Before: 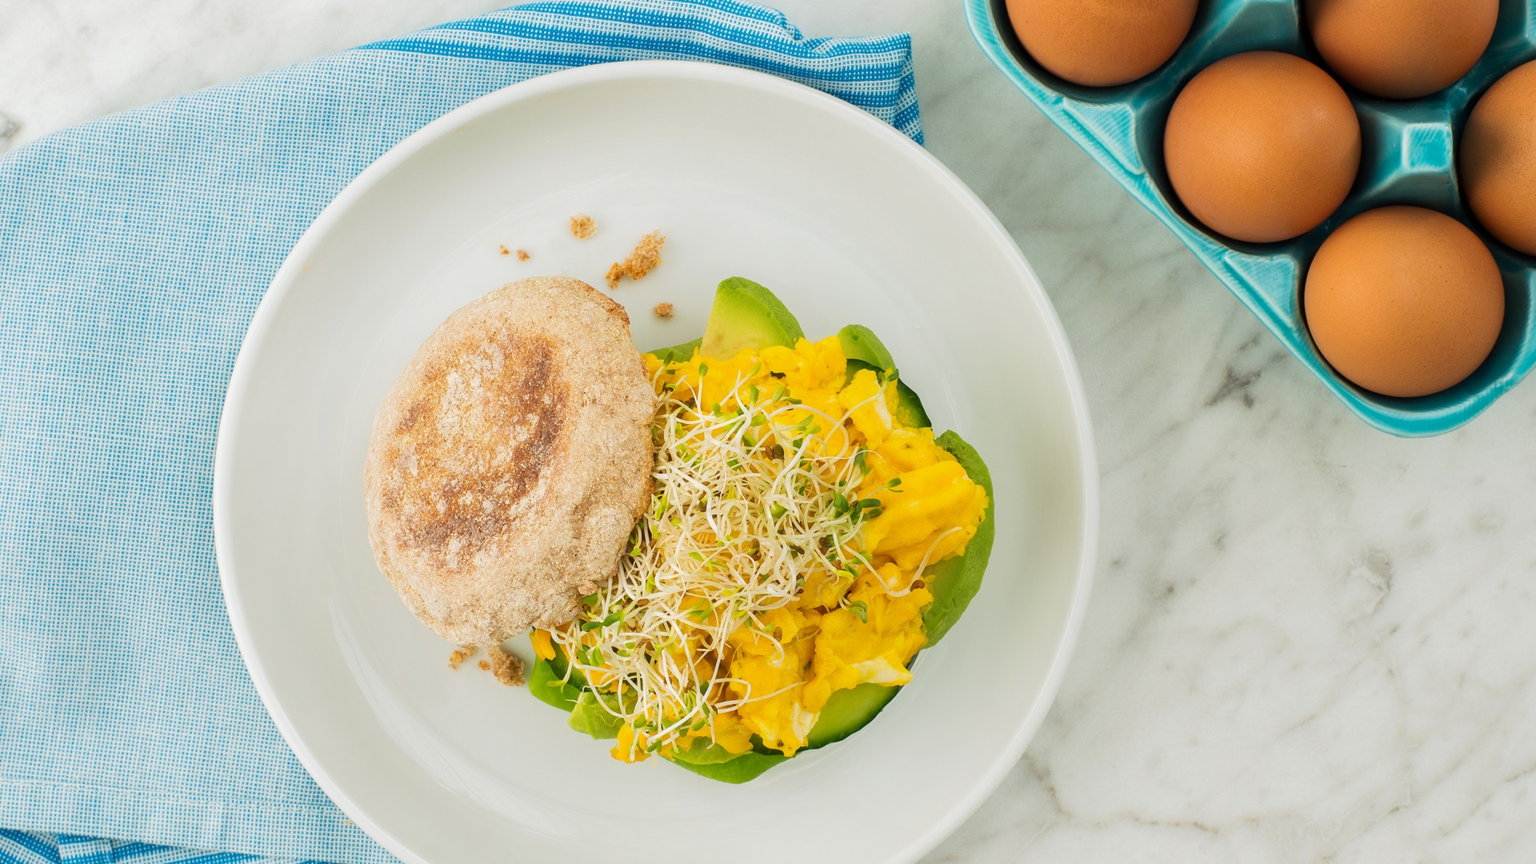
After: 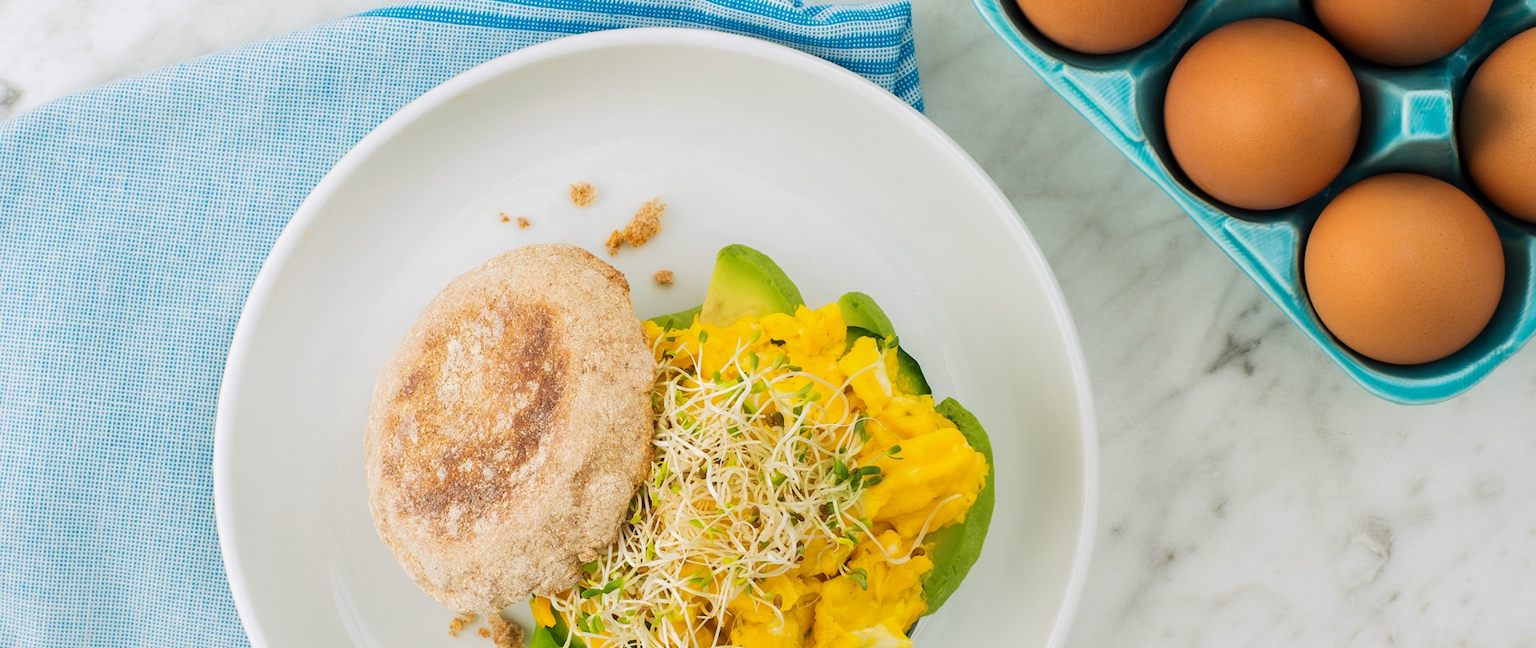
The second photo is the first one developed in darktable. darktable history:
crop: top 3.857%, bottom 21.132%
white balance: red 1.004, blue 1.024
